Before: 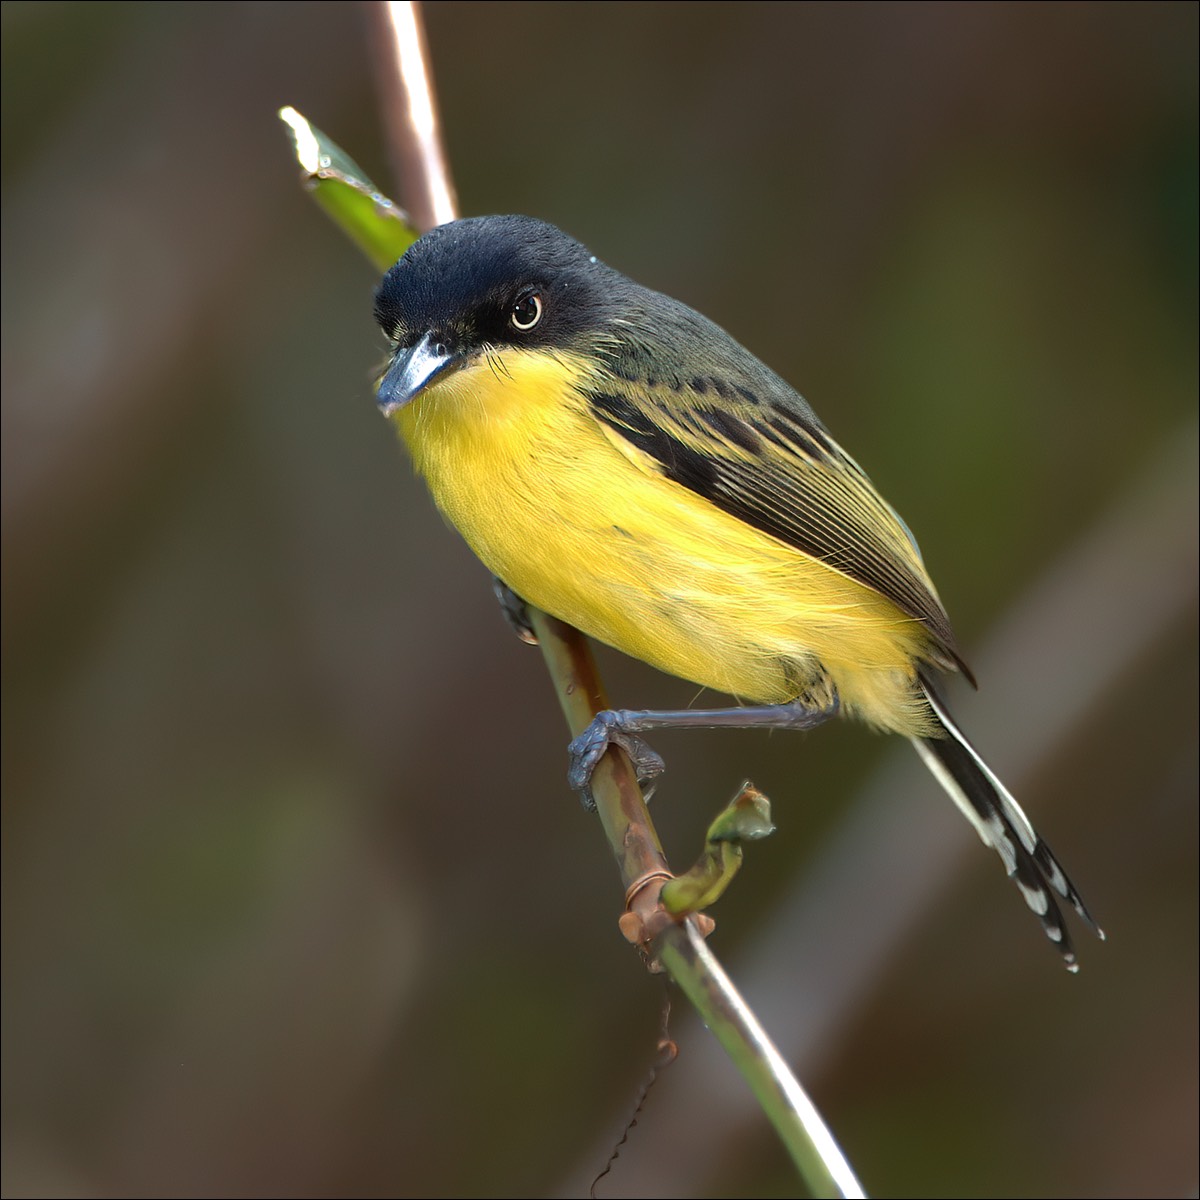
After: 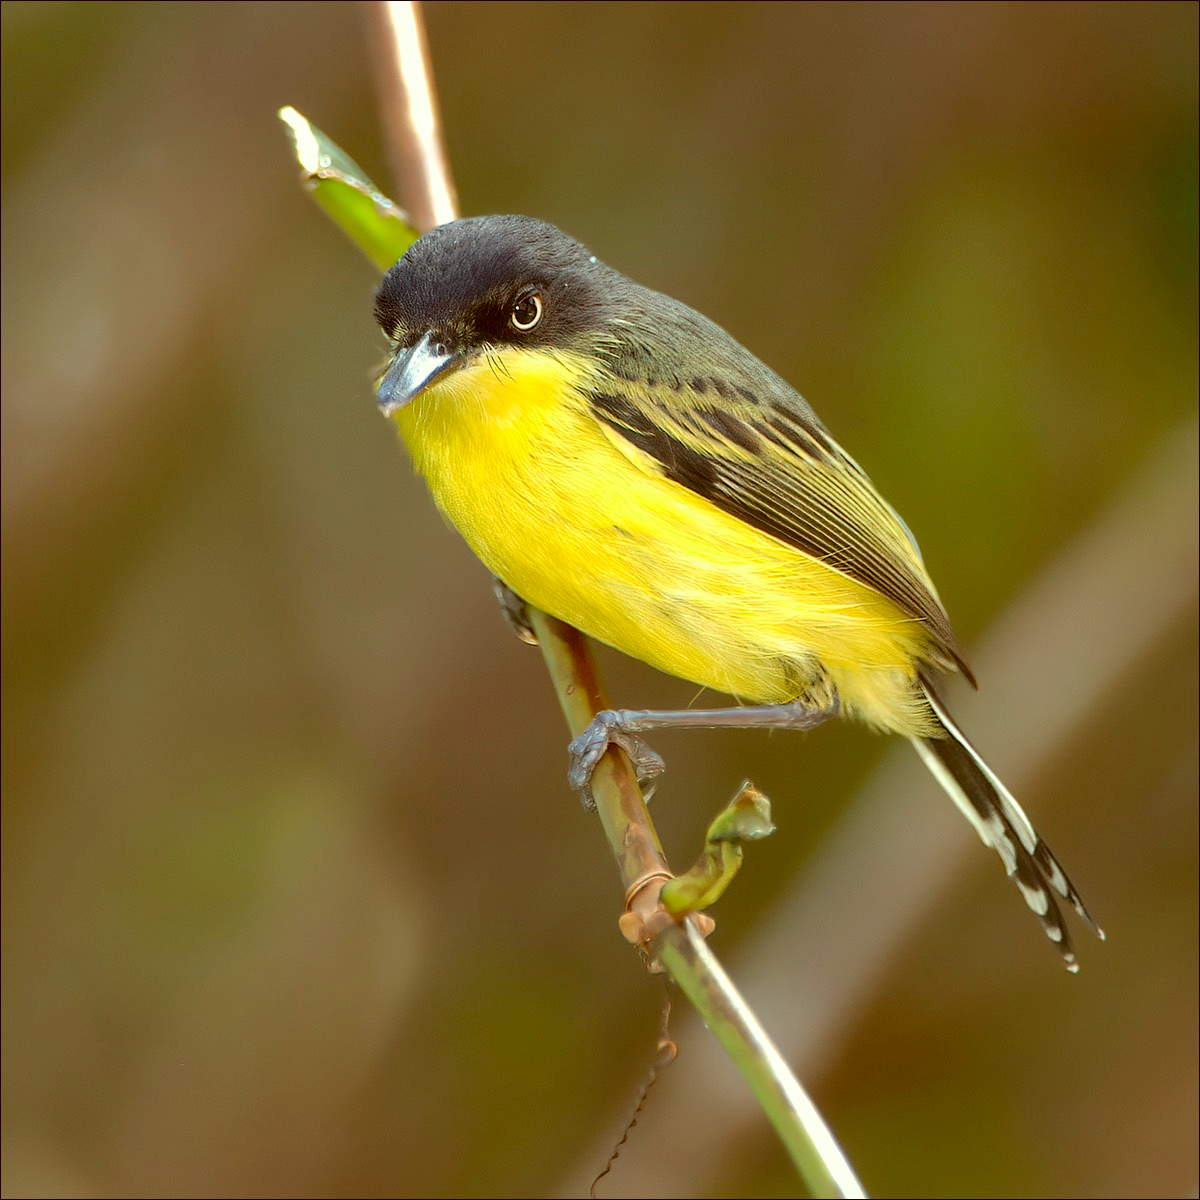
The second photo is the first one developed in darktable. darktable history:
color correction: highlights a* -5.94, highlights b* 9.48, shadows a* 10.12, shadows b* 23.94
contrast brightness saturation: contrast 0.07, brightness 0.08, saturation 0.18
local contrast: highlights 100%, shadows 100%, detail 120%, midtone range 0.2
